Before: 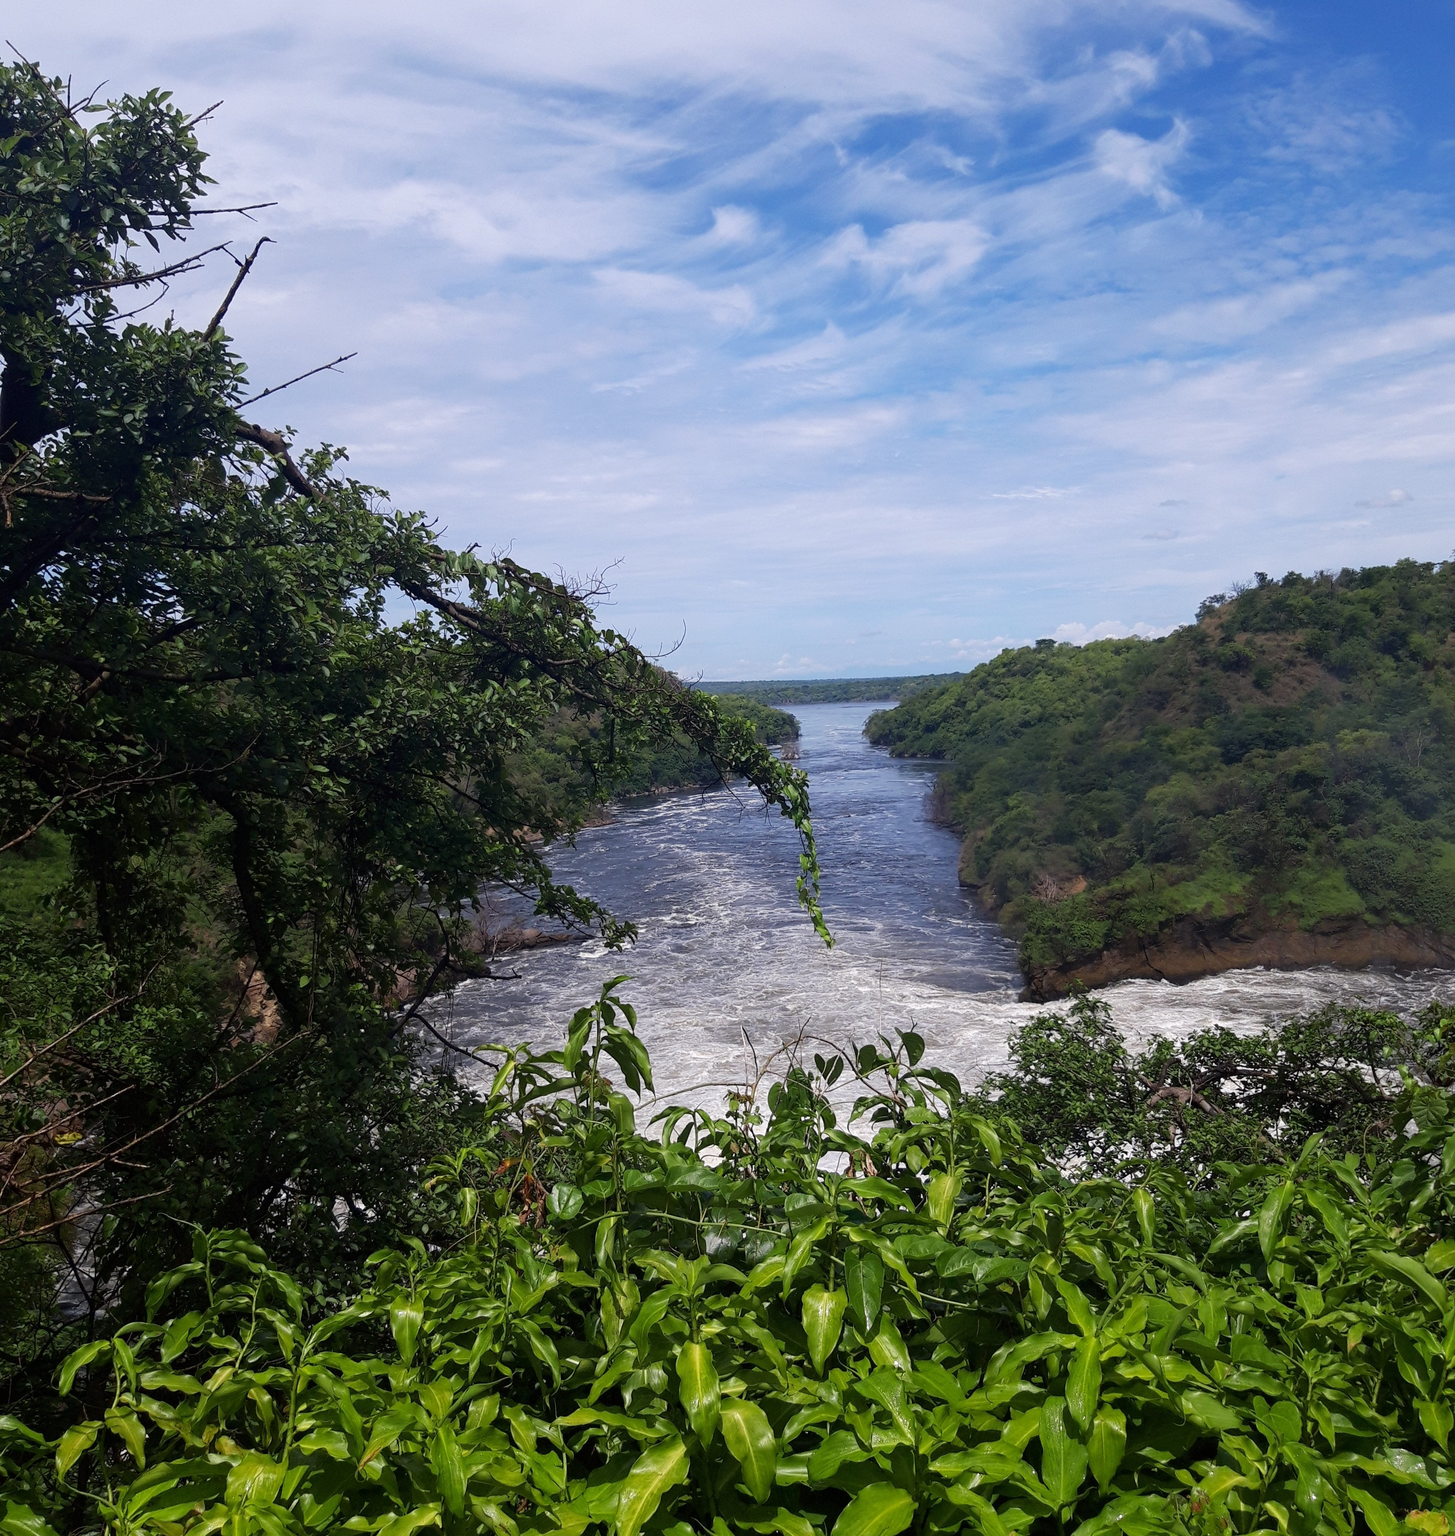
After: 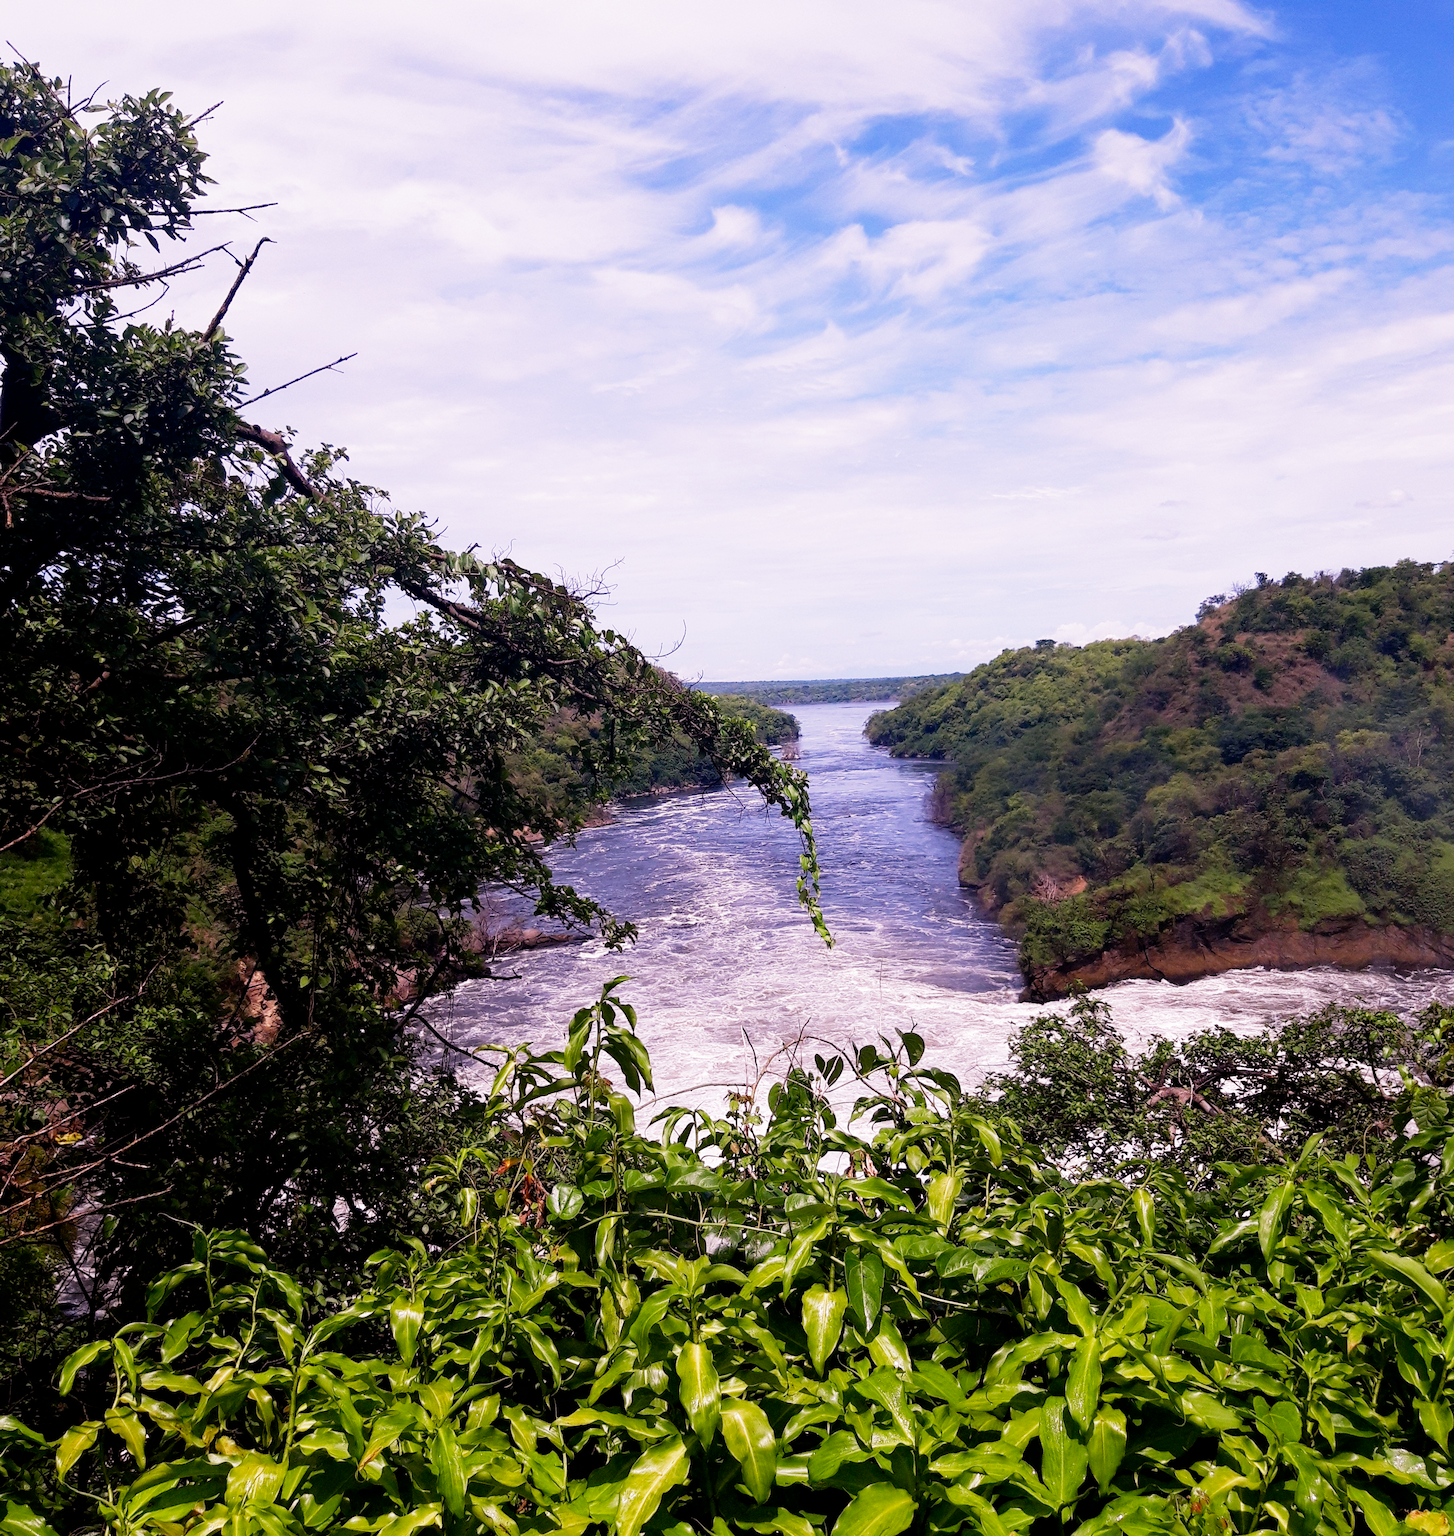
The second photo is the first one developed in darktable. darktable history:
filmic rgb: middle gray luminance 12.74%, black relative exposure -10.13 EV, white relative exposure 3.47 EV, threshold 6 EV, target black luminance 0%, hardness 5.74, latitude 44.69%, contrast 1.221, highlights saturation mix 5%, shadows ↔ highlights balance 26.78%, add noise in highlights 0, preserve chrominance no, color science v3 (2019), use custom middle-gray values true, iterations of high-quality reconstruction 0, contrast in highlights soft, enable highlight reconstruction true
white balance: red 1.188, blue 1.11
